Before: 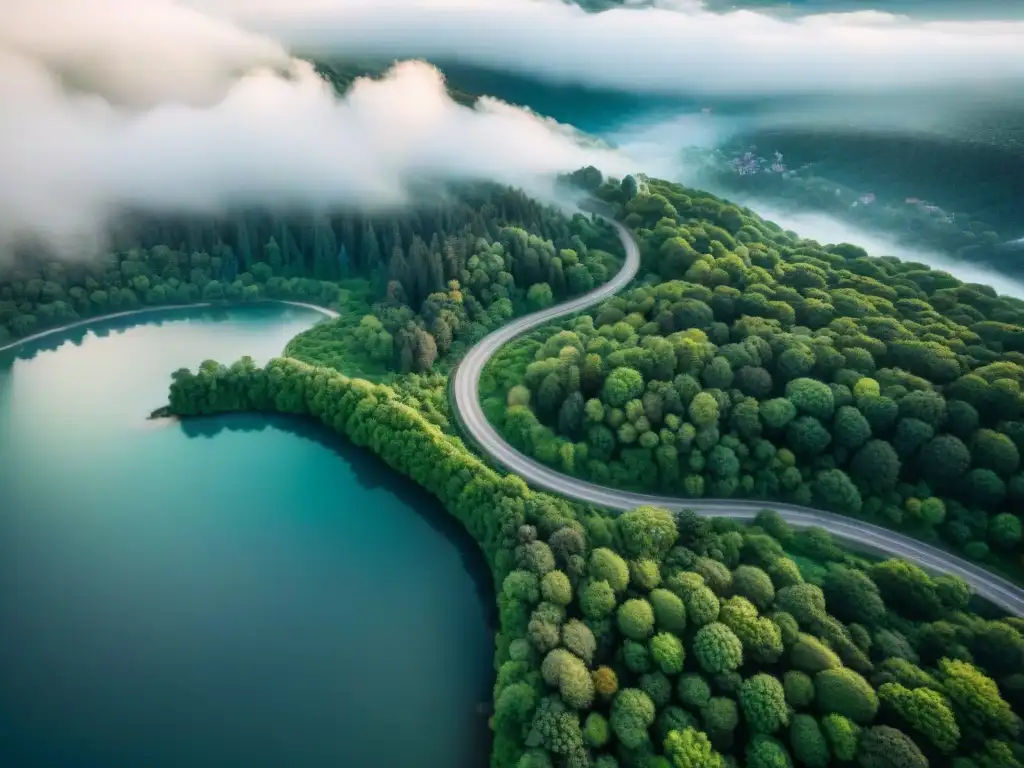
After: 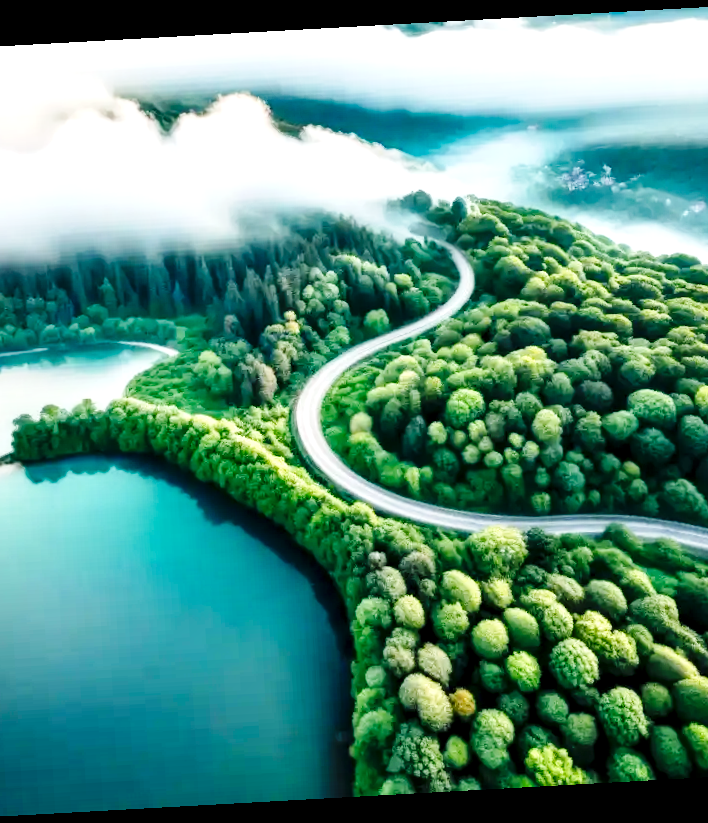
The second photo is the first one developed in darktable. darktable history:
shadows and highlights: shadows 20.91, highlights -35.45, soften with gaussian
base curve: curves: ch0 [(0, 0) (0.036, 0.025) (0.121, 0.166) (0.206, 0.329) (0.605, 0.79) (1, 1)], preserve colors none
contrast equalizer: y [[0.586, 0.584, 0.576, 0.565, 0.552, 0.539], [0.5 ×6], [0.97, 0.959, 0.919, 0.859, 0.789, 0.717], [0 ×6], [0 ×6]]
rotate and perspective: rotation -3.18°, automatic cropping off
exposure: black level correction 0.001, exposure 0.675 EV, compensate highlight preservation false
rgb curve: mode RGB, independent channels
crop: left 16.899%, right 16.556%
